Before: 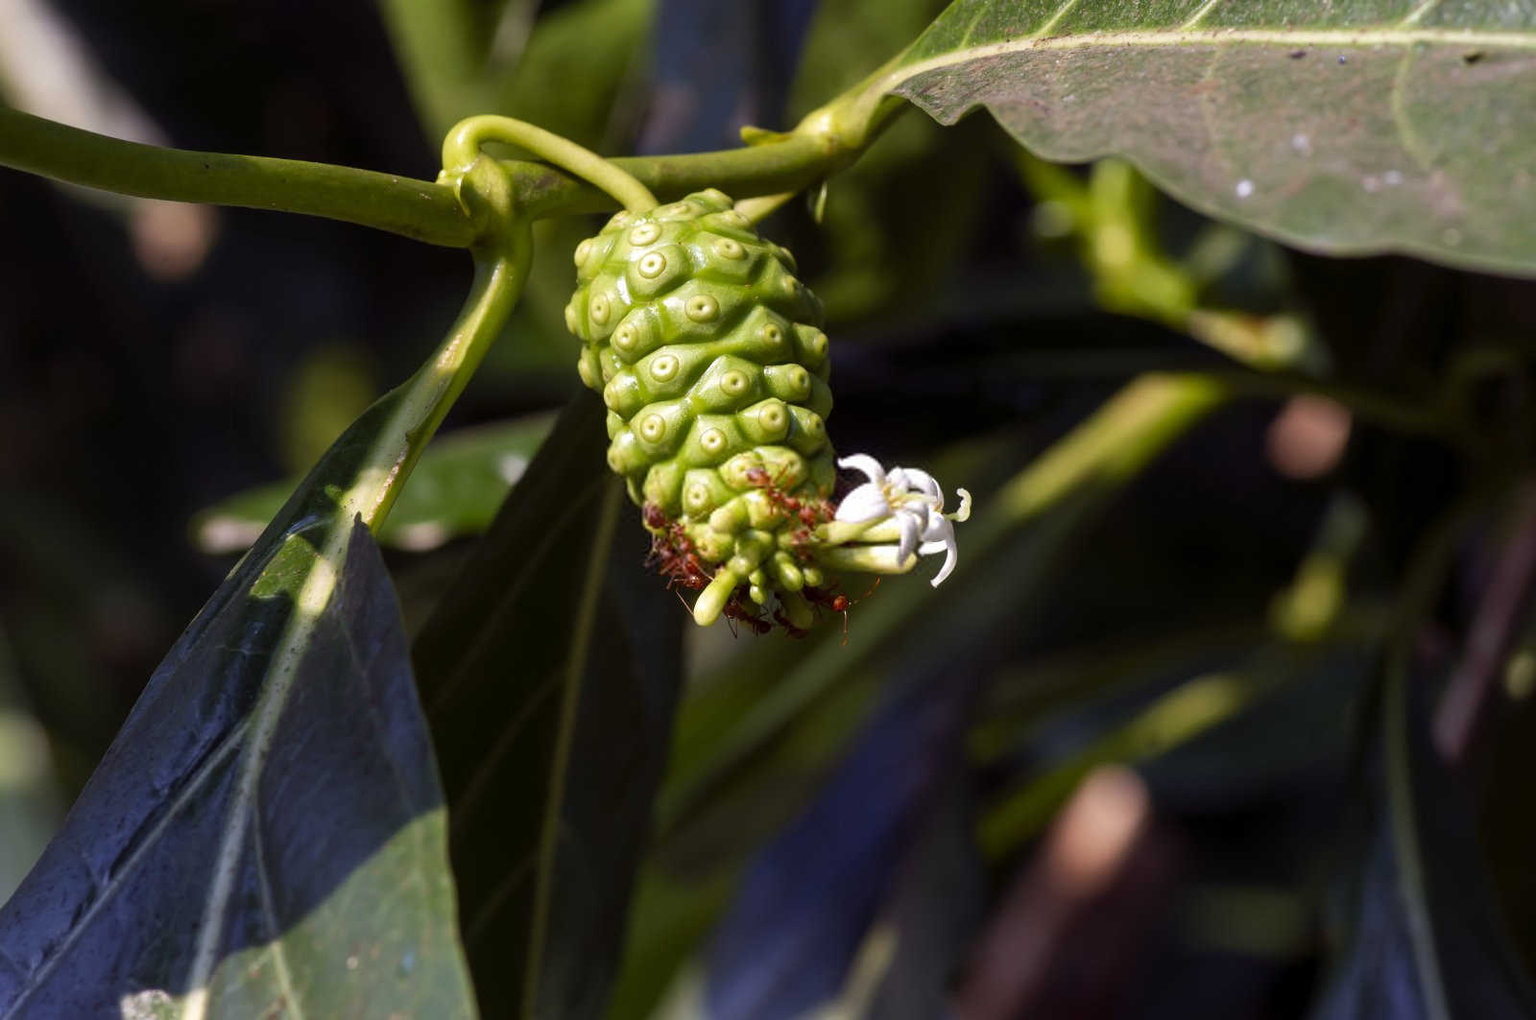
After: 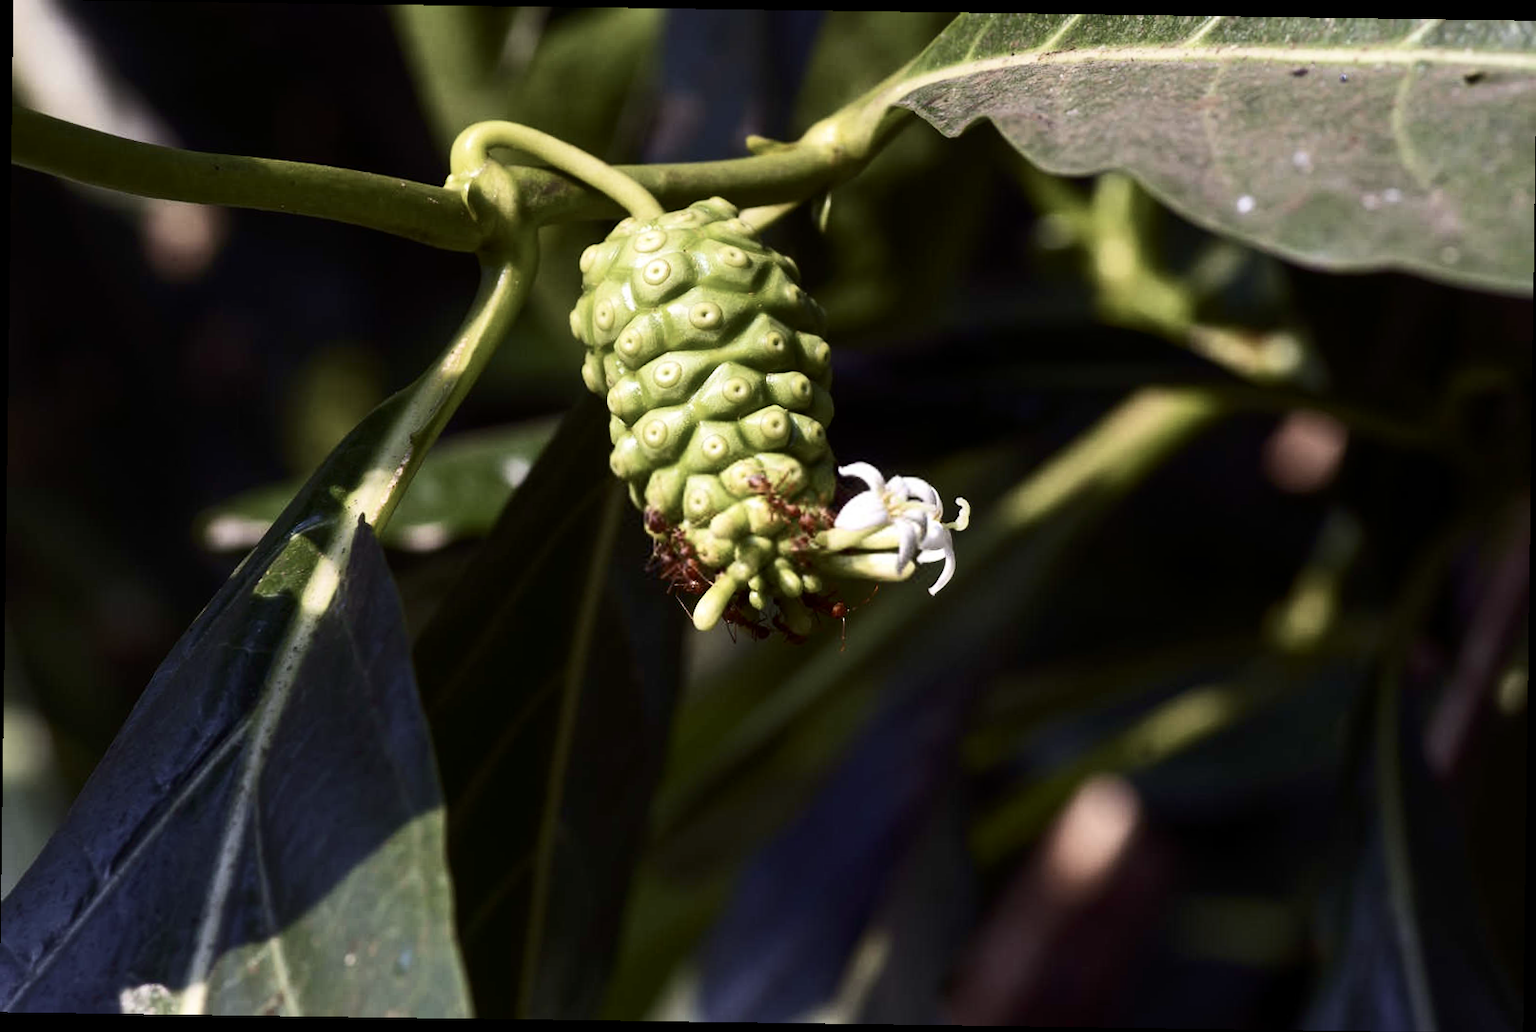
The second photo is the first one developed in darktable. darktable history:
contrast brightness saturation: contrast 0.25, saturation -0.31
rotate and perspective: rotation 0.8°, automatic cropping off
velvia: strength 15%
